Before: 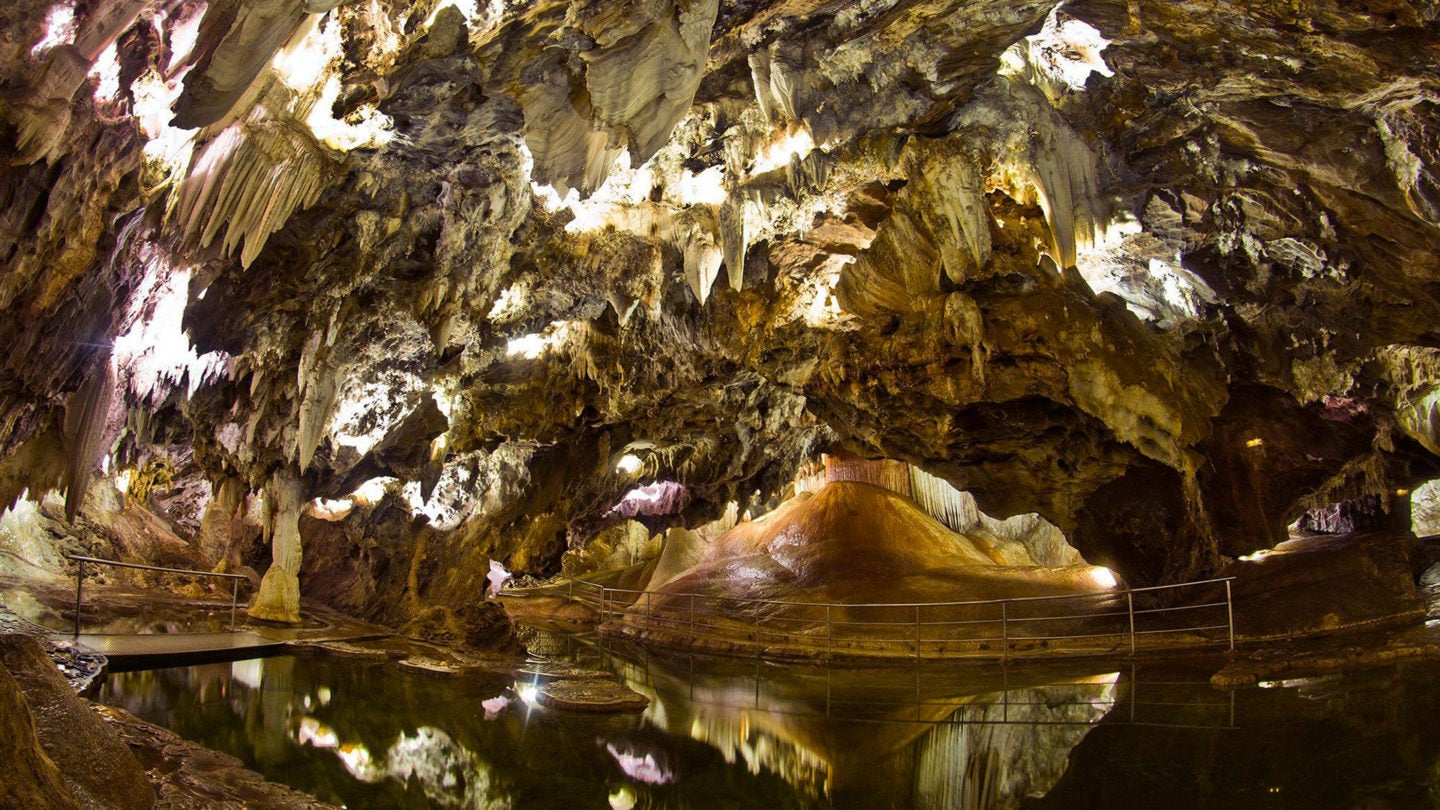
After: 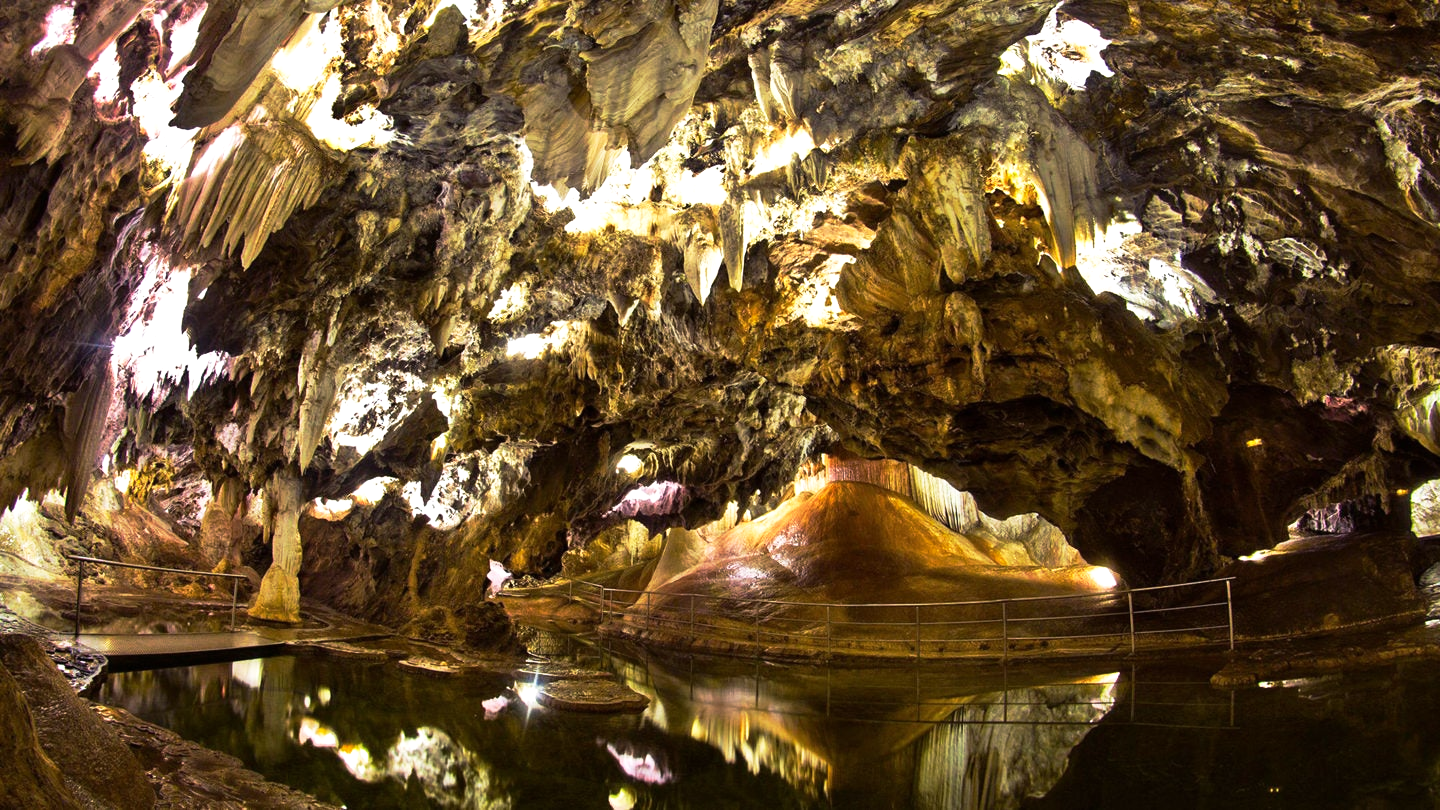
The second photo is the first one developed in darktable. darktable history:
base curve: curves: ch0 [(0, 0) (0.257, 0.25) (0.482, 0.586) (0.757, 0.871) (1, 1)], preserve colors none
tone equalizer: -8 EV -0.413 EV, -7 EV -0.383 EV, -6 EV -0.305 EV, -5 EV -0.189 EV, -3 EV 0.247 EV, -2 EV 0.332 EV, -1 EV 0.405 EV, +0 EV 0.433 EV
